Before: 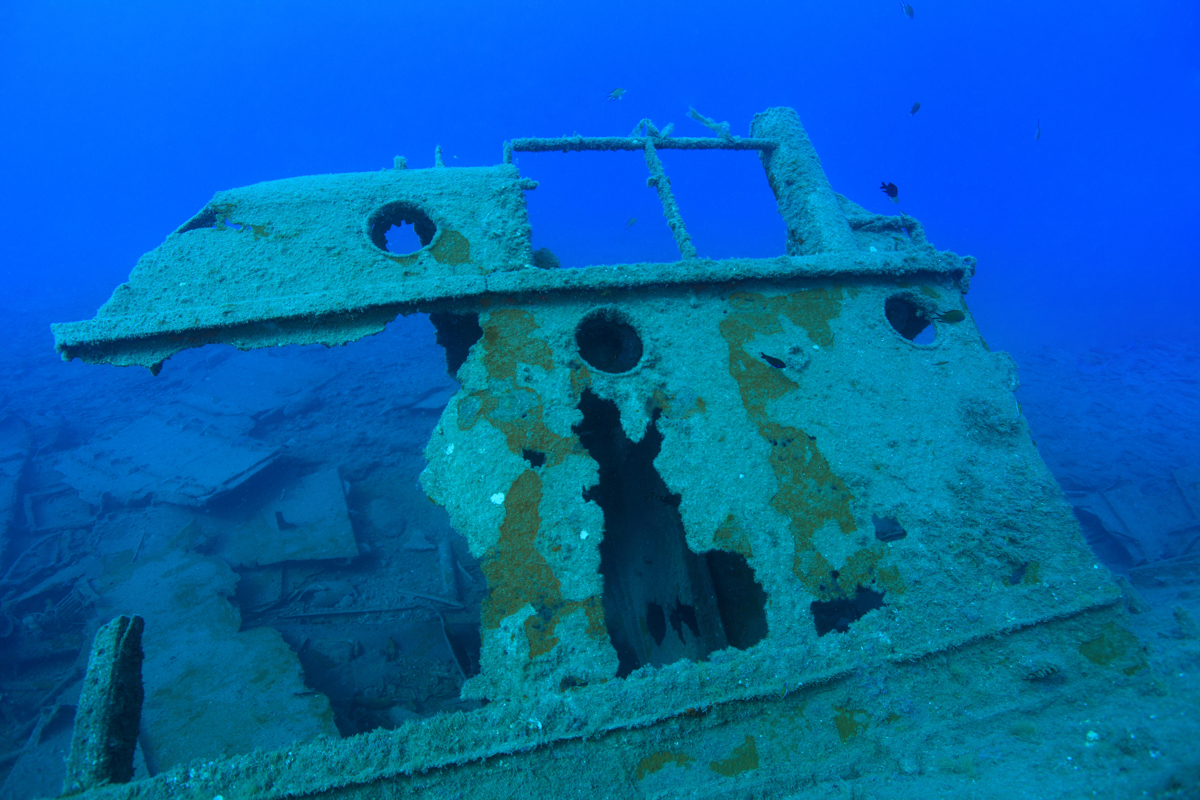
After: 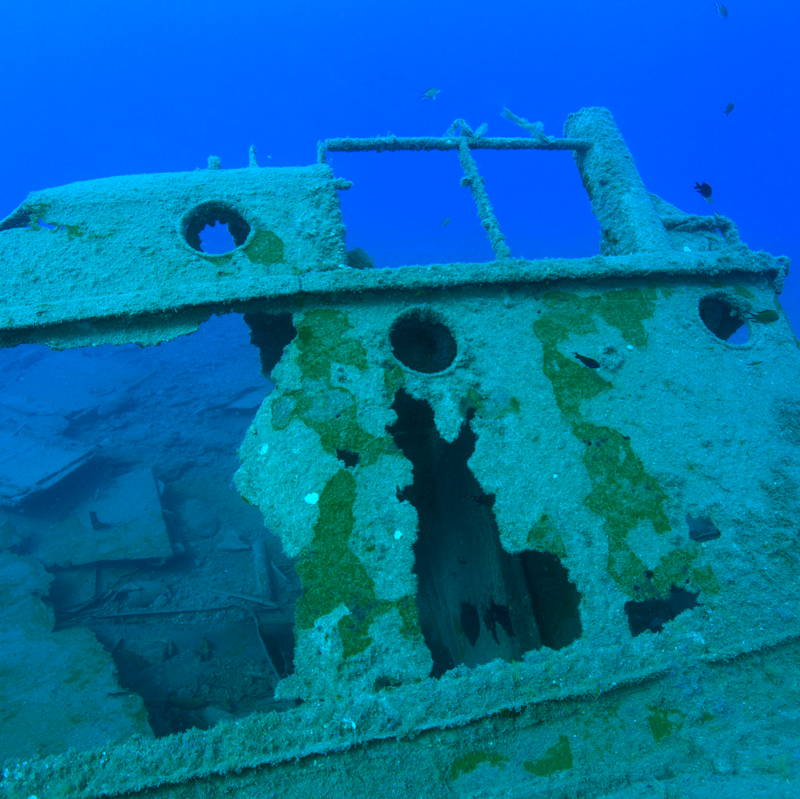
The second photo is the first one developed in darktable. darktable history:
crop and rotate: left 15.546%, right 17.787%
color balance rgb: shadows lift › chroma 11.71%, shadows lift › hue 133.46°, highlights gain › chroma 4%, highlights gain › hue 200.2°, perceptual saturation grading › global saturation 18.05%
